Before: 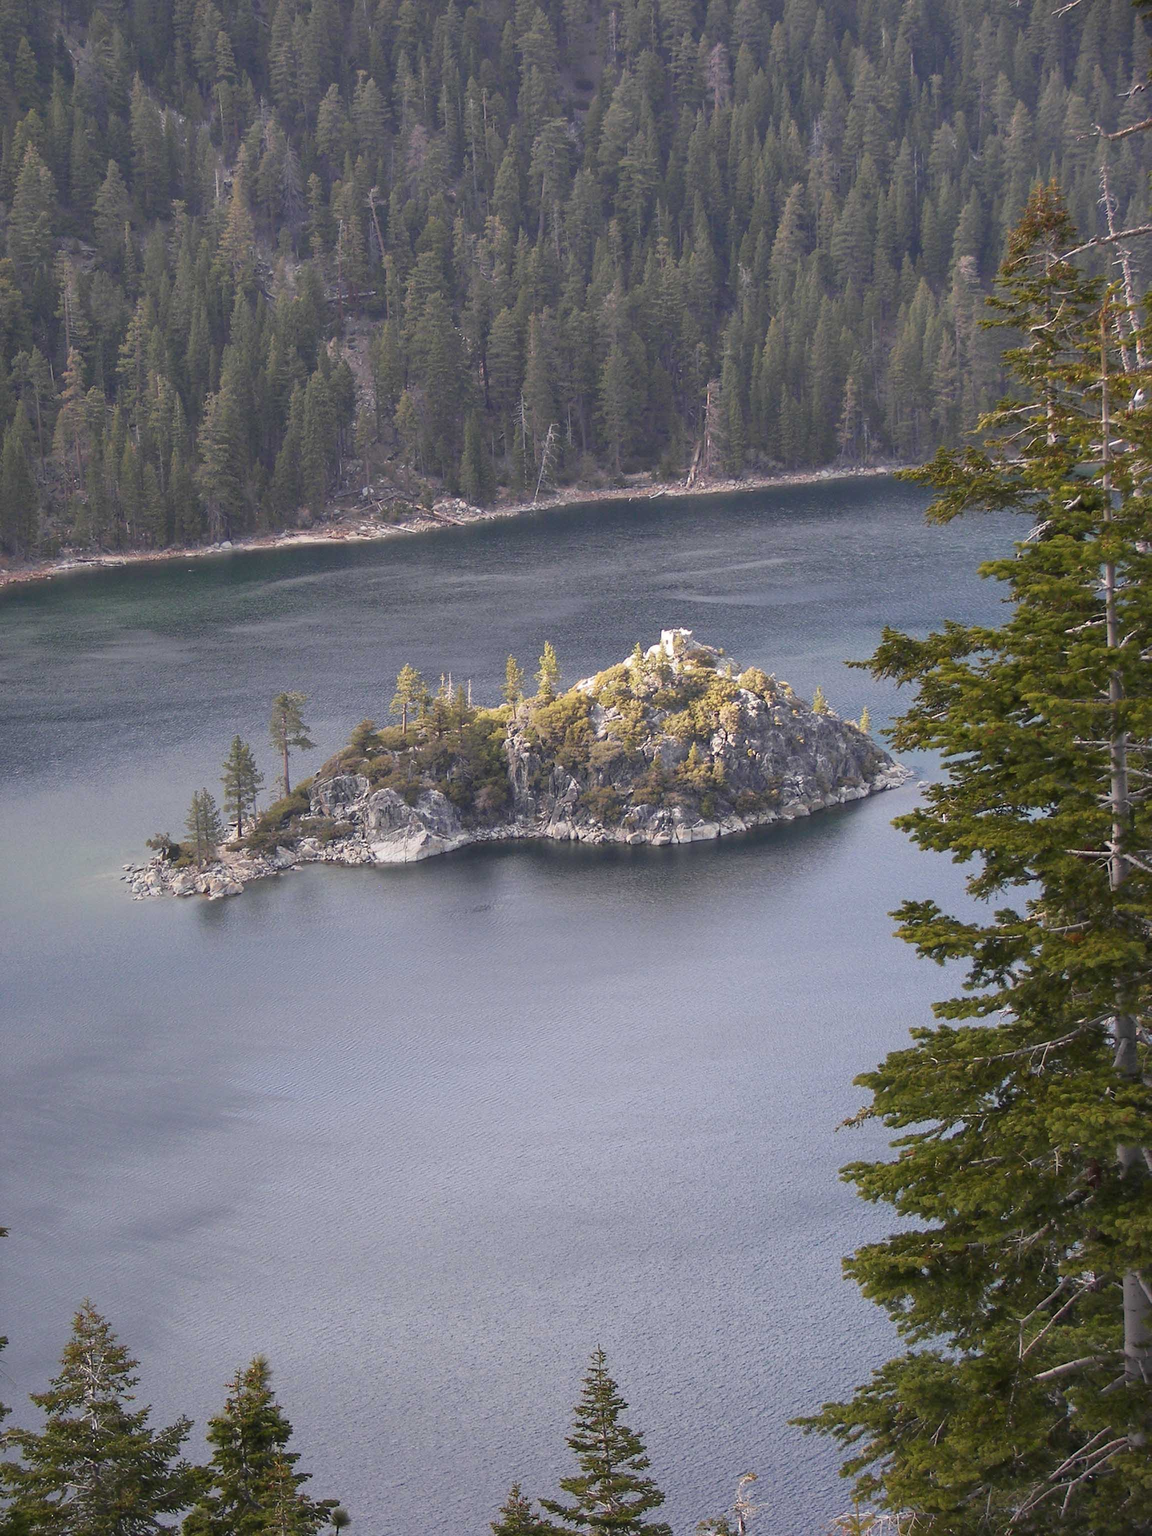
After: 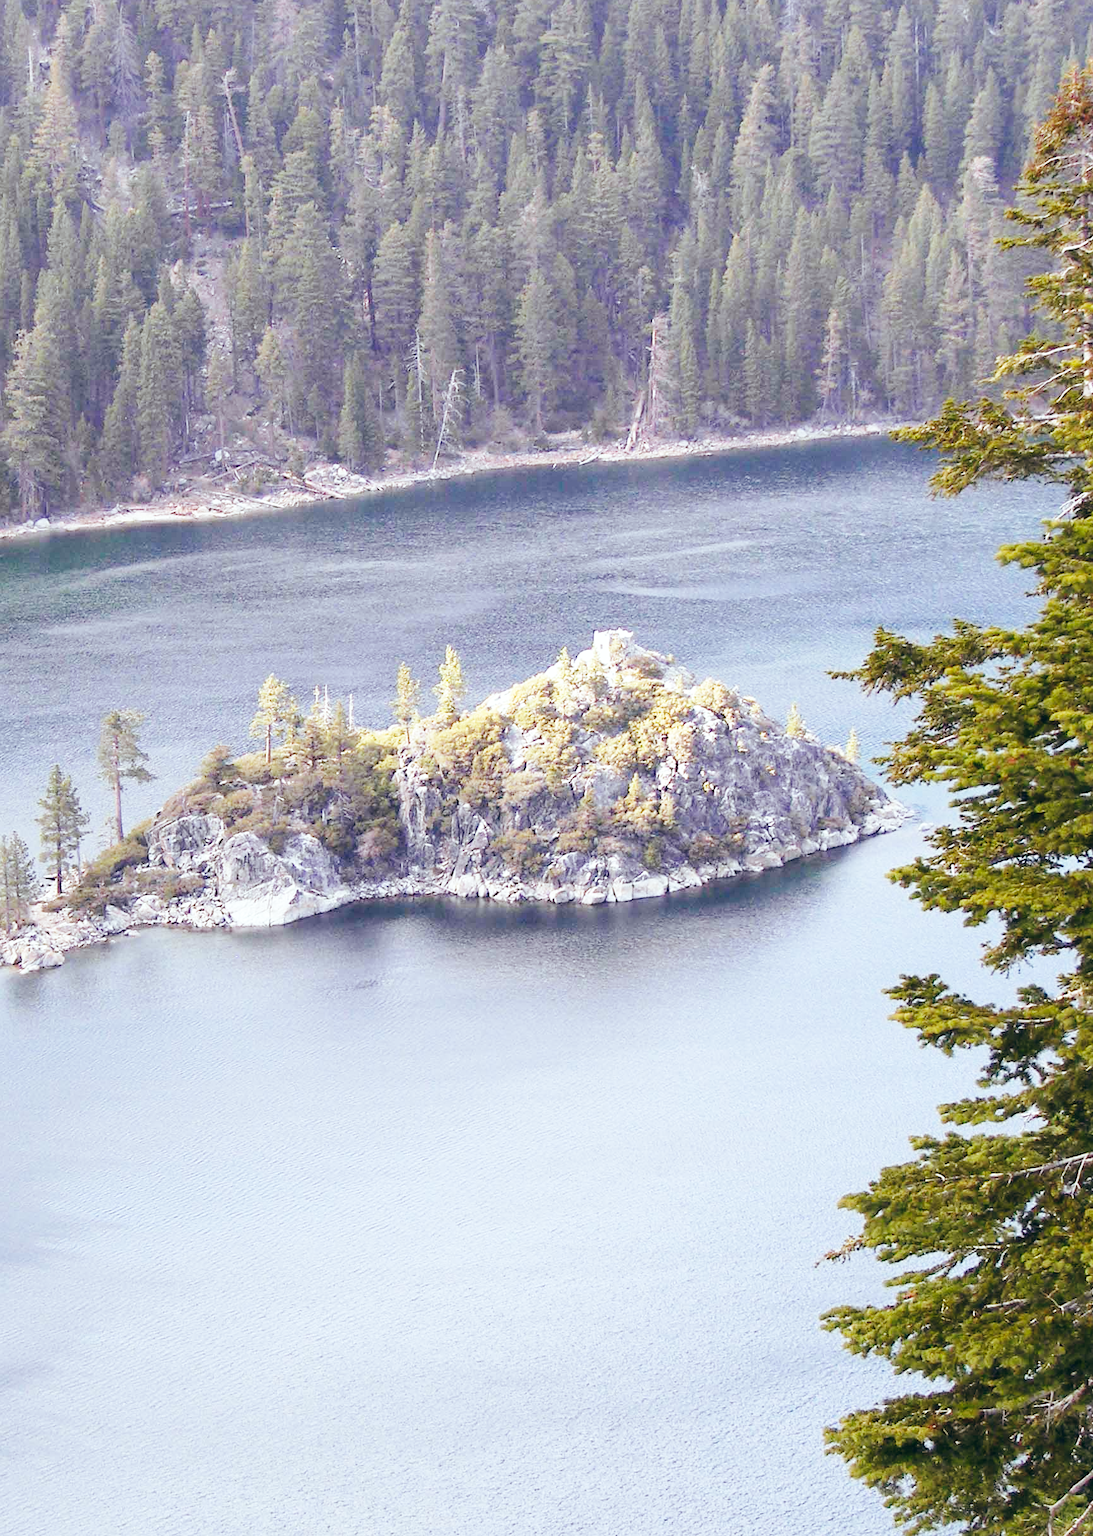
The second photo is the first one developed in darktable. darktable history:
crop: left 16.768%, top 8.653%, right 8.362%, bottom 12.485%
exposure: exposure 0.207 EV, compensate highlight preservation false
base curve: curves: ch0 [(0, 0) (0, 0) (0.002, 0.001) (0.008, 0.003) (0.019, 0.011) (0.037, 0.037) (0.064, 0.11) (0.102, 0.232) (0.152, 0.379) (0.216, 0.524) (0.296, 0.665) (0.394, 0.789) (0.512, 0.881) (0.651, 0.945) (0.813, 0.986) (1, 1)], preserve colors none
color correction: saturation 0.99
color balance: lift [1.003, 0.993, 1.001, 1.007], gamma [1.018, 1.072, 0.959, 0.928], gain [0.974, 0.873, 1.031, 1.127]
